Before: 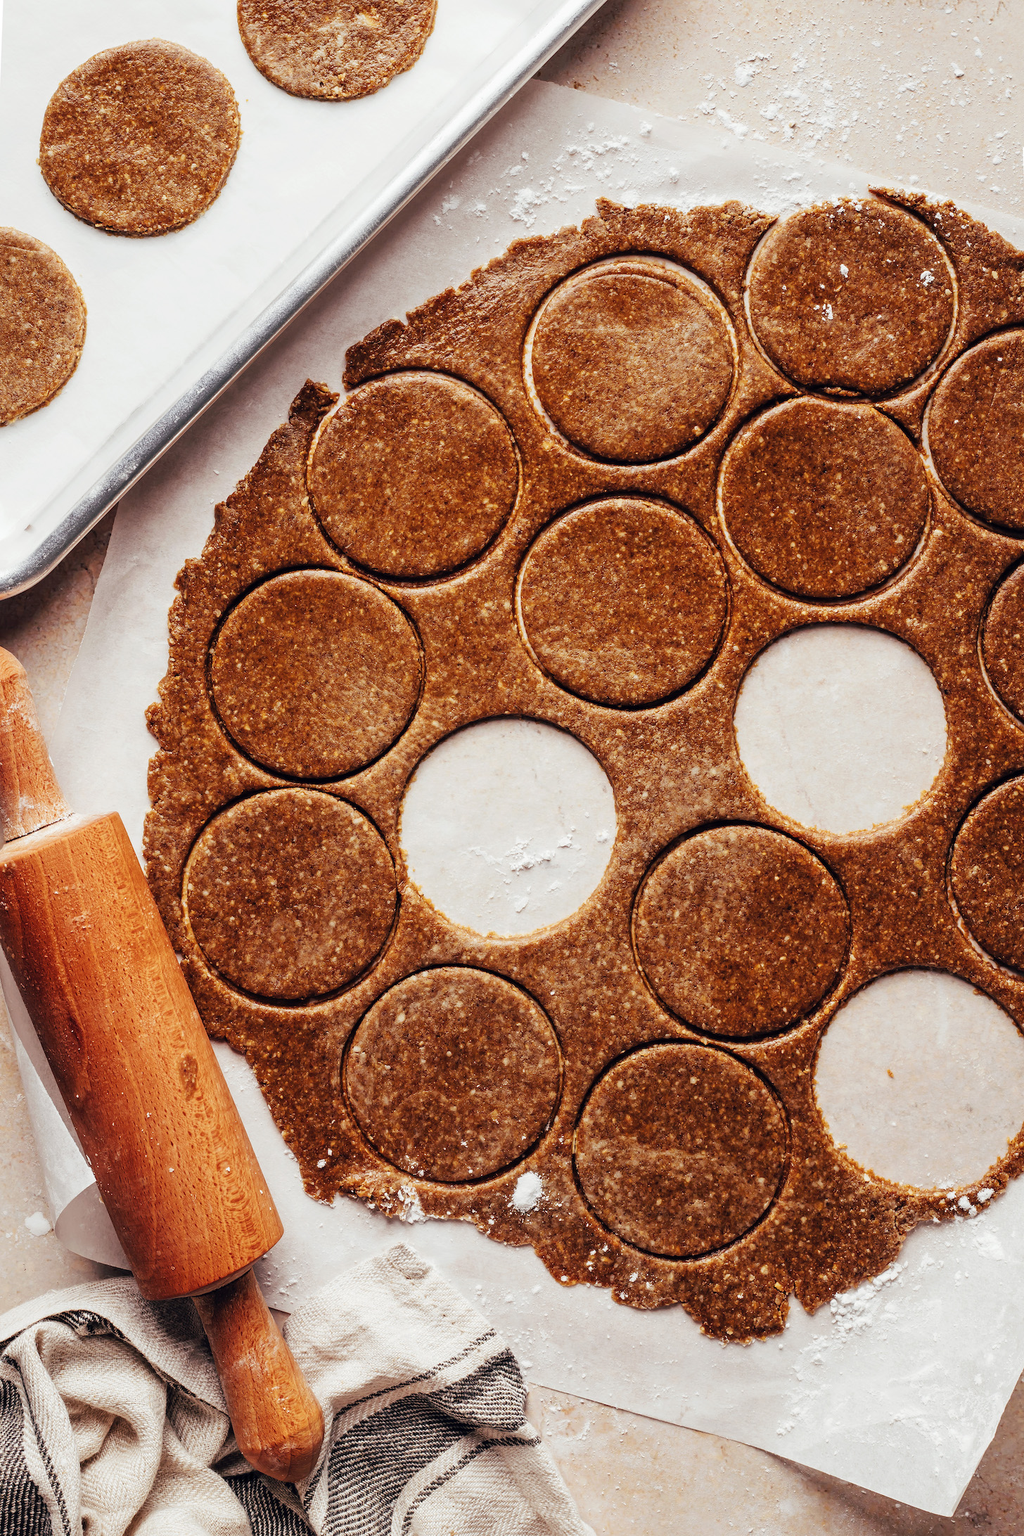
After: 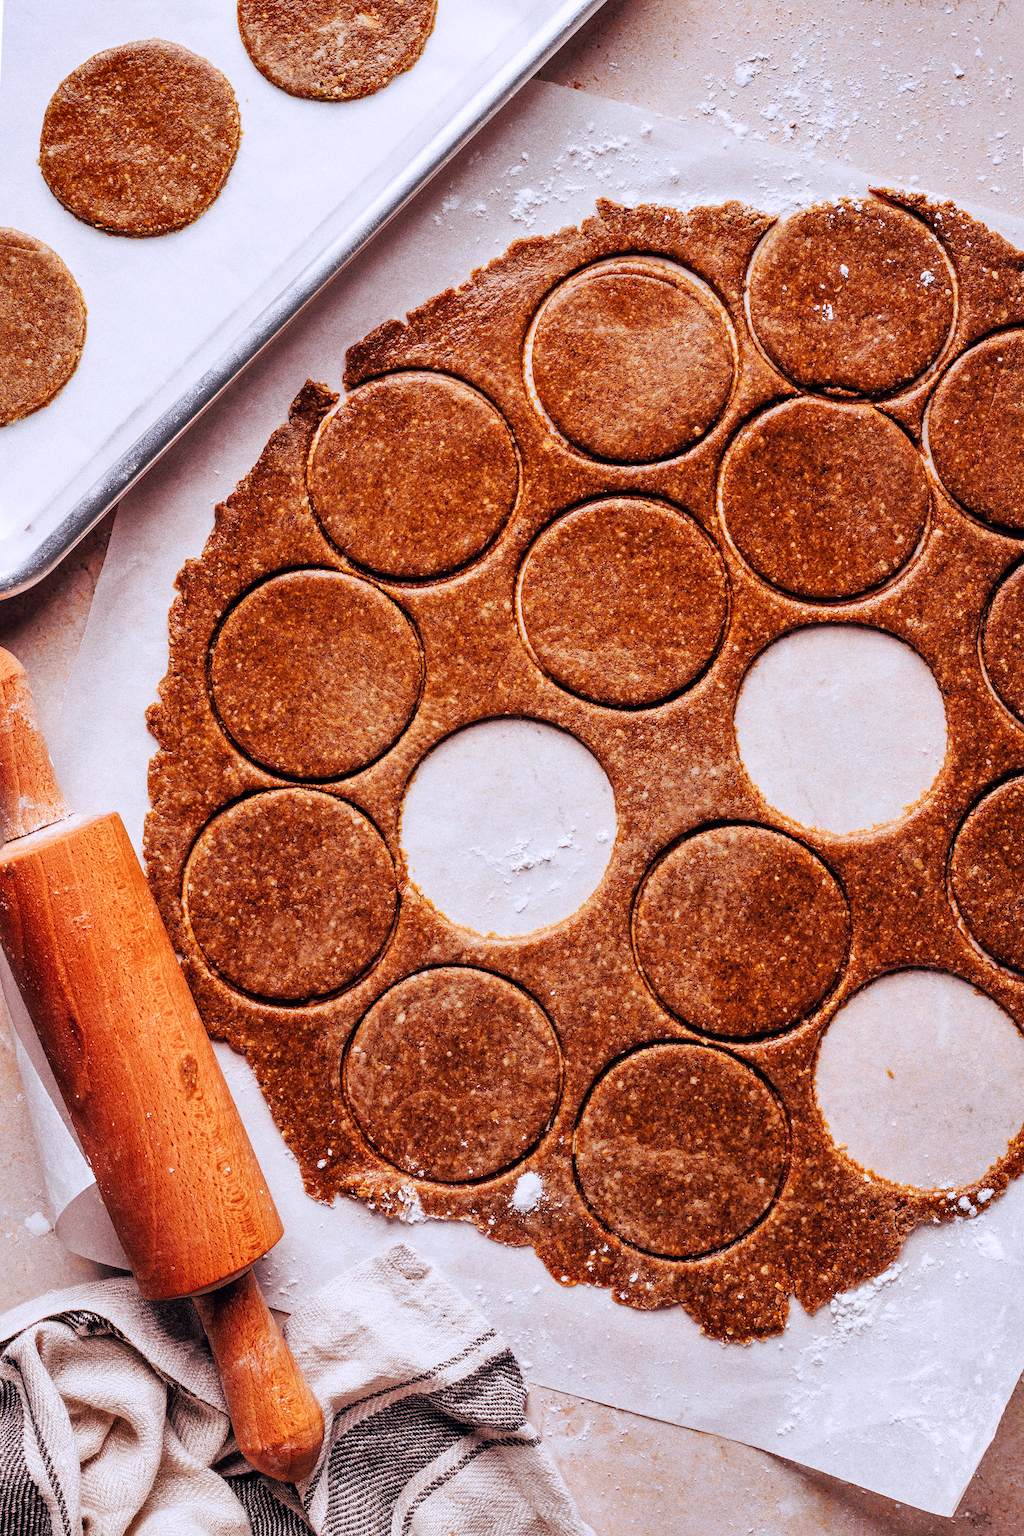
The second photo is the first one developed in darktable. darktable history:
white balance: red 1.004, blue 1.096
grain: coarseness 0.09 ISO, strength 40%
shadows and highlights: shadows 5, soften with gaussian
